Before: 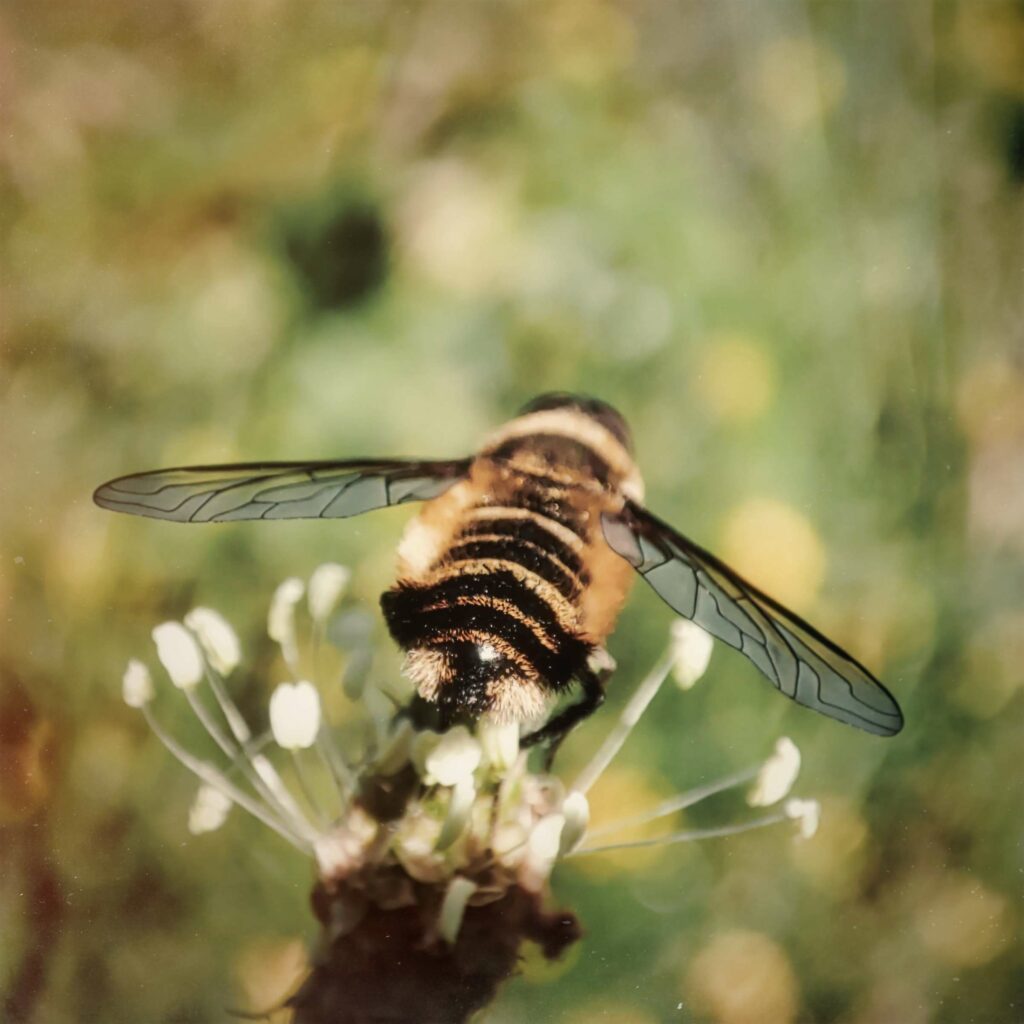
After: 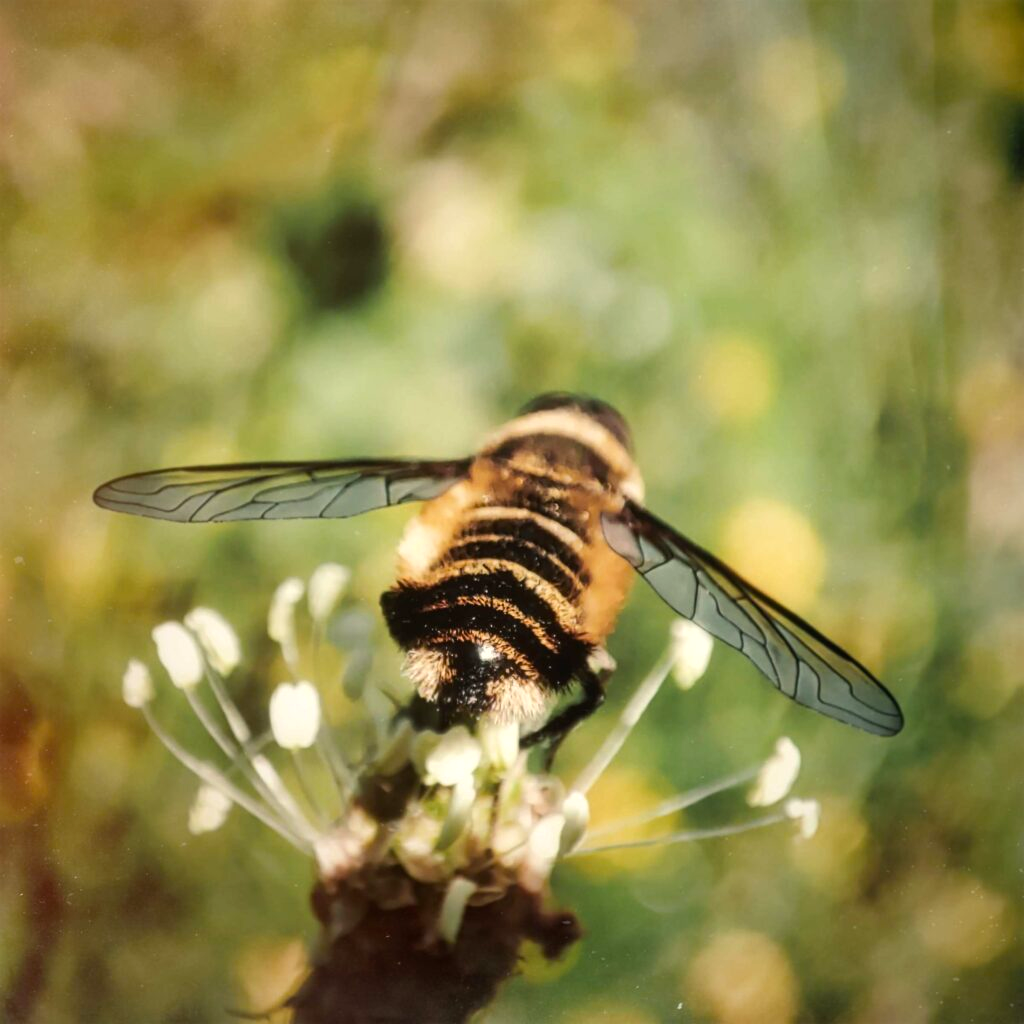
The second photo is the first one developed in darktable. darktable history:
color balance rgb: highlights gain › luminance 17.495%, linear chroma grading › global chroma 2.149%, linear chroma grading › mid-tones -0.68%, perceptual saturation grading › global saturation 14.739%
